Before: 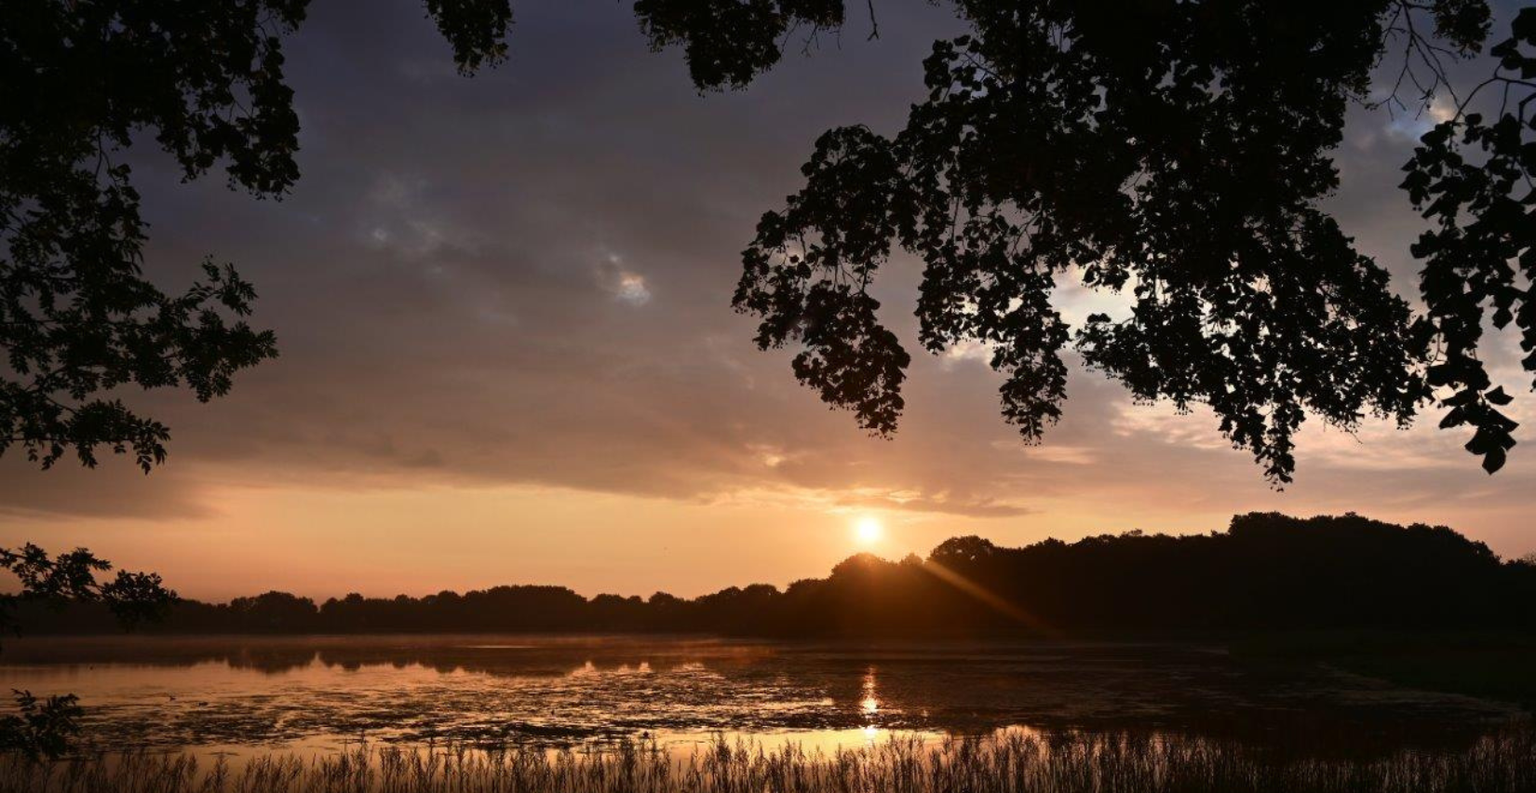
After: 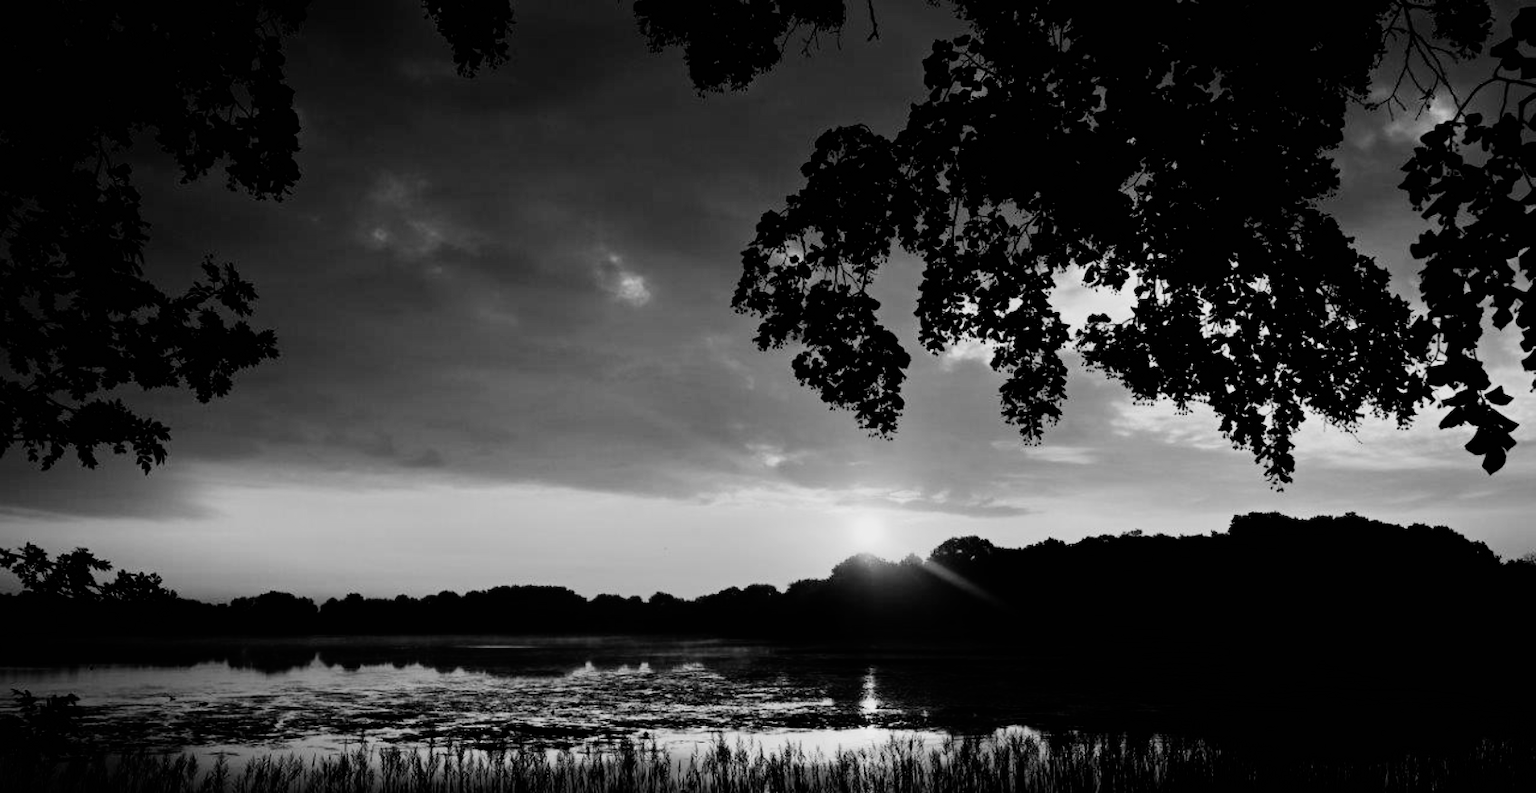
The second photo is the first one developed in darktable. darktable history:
filmic rgb: black relative exposure -5.05 EV, white relative exposure 3.54 EV, threshold 3.02 EV, hardness 3.16, contrast 1.409, highlights saturation mix -49.85%, add noise in highlights 0.002, preserve chrominance no, color science v3 (2019), use custom middle-gray values true, contrast in highlights soft, enable highlight reconstruction true
